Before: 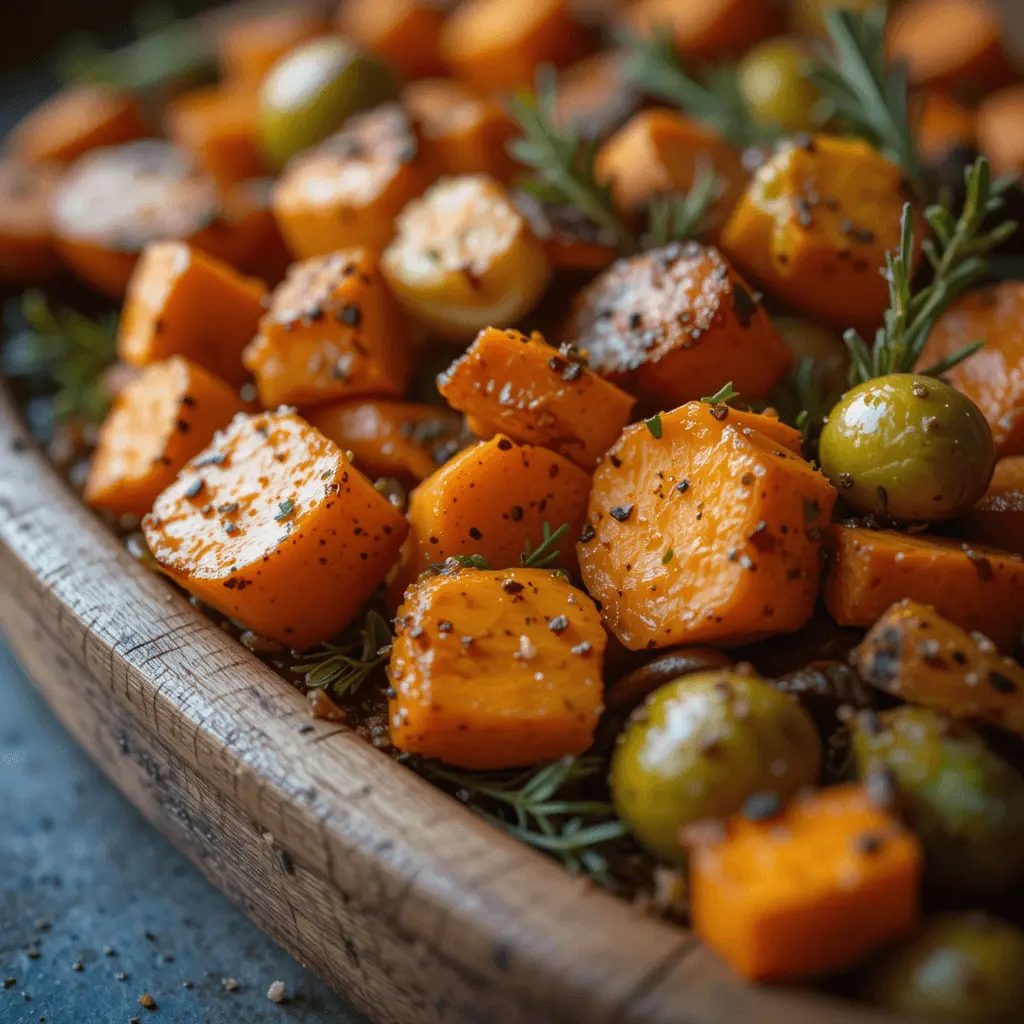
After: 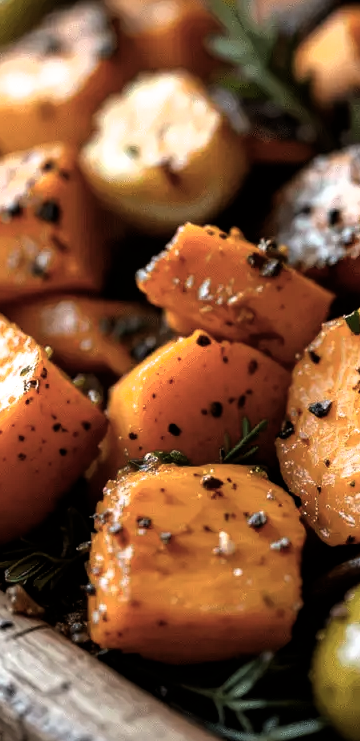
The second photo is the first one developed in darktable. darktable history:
filmic rgb: black relative exposure -8.2 EV, white relative exposure 2.2 EV, threshold 3 EV, hardness 7.11, latitude 85.74%, contrast 1.696, highlights saturation mix -4%, shadows ↔ highlights balance -2.69%, color science v5 (2021), contrast in shadows safe, contrast in highlights safe, enable highlight reconstruction true
tone equalizer: on, module defaults
crop and rotate: left 29.476%, top 10.214%, right 35.32%, bottom 17.333%
